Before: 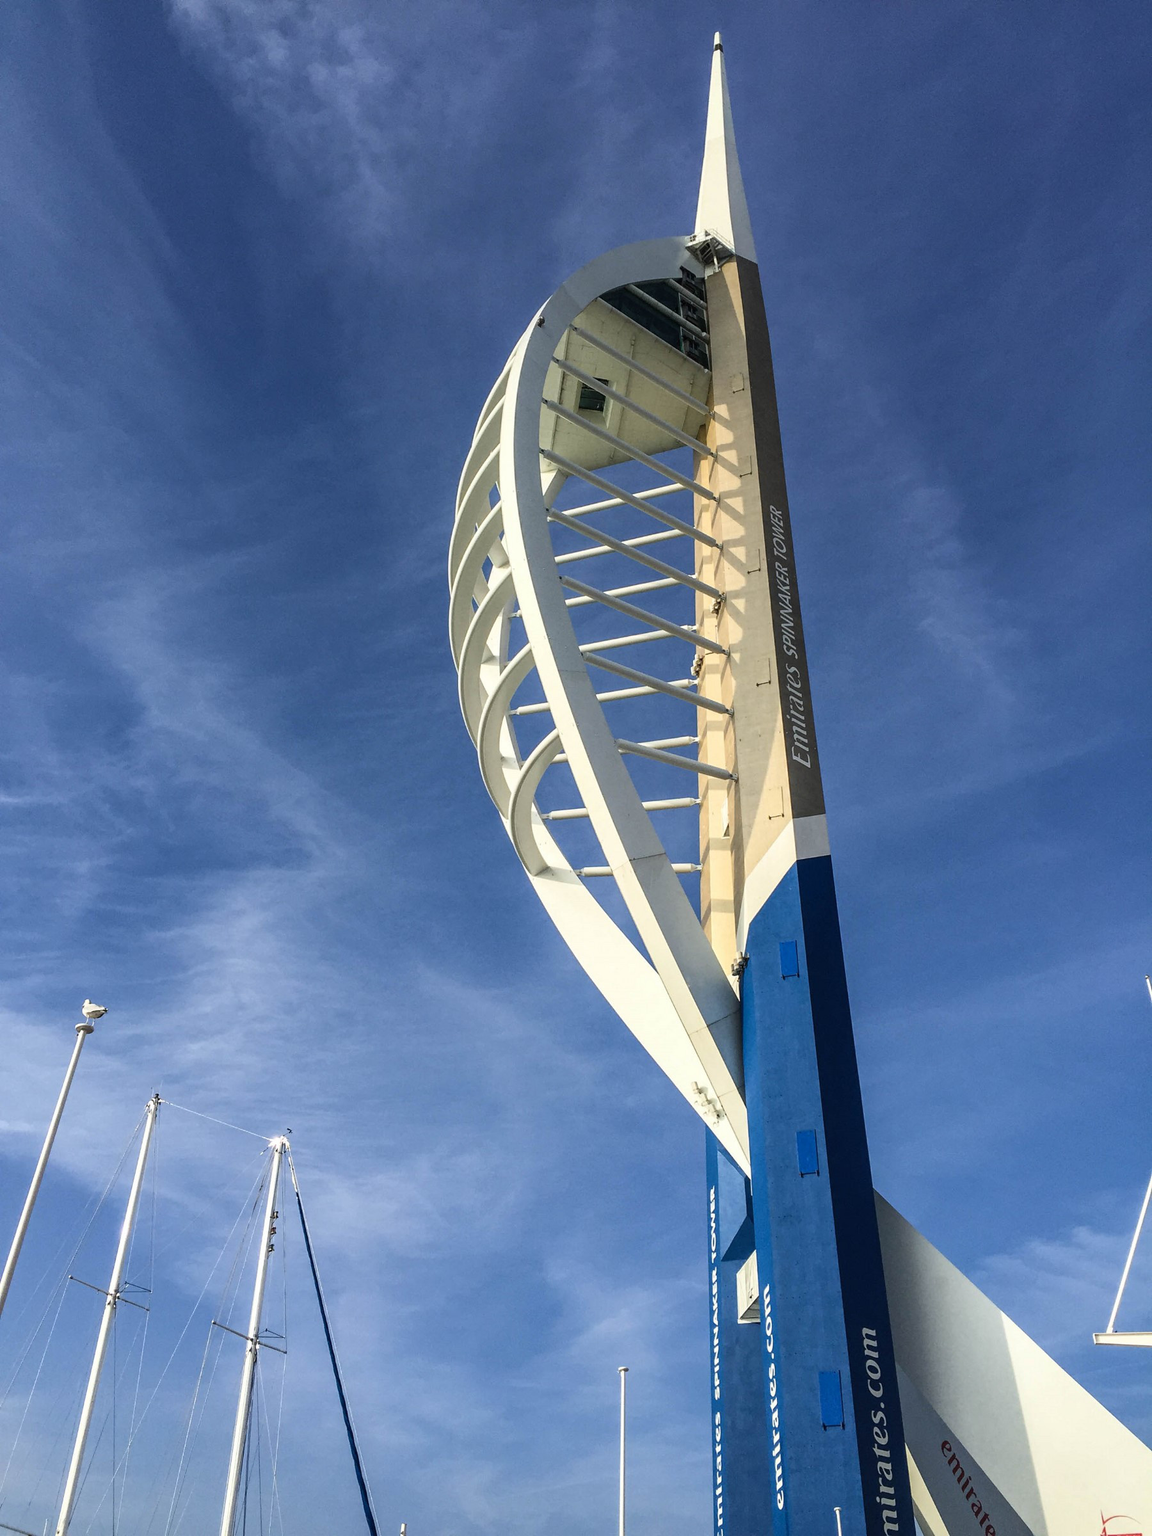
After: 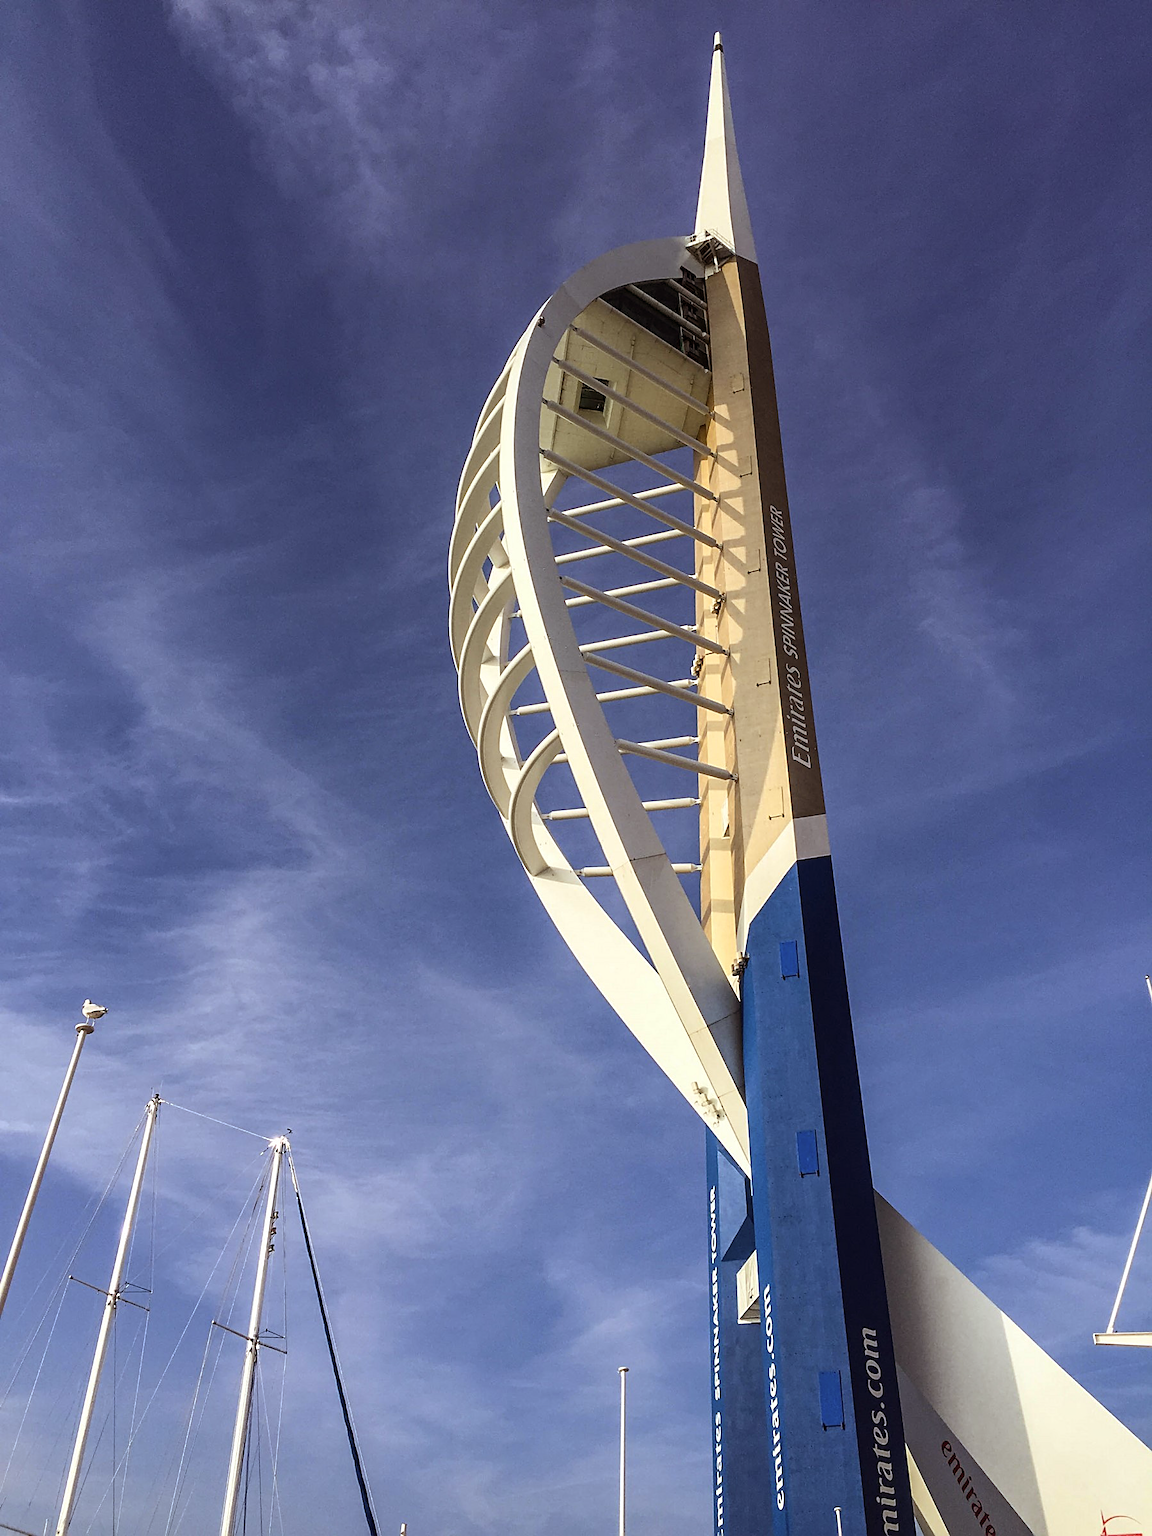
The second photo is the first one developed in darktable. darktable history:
sharpen: on, module defaults
rgb levels: mode RGB, independent channels, levels [[0, 0.5, 1], [0, 0.521, 1], [0, 0.536, 1]]
